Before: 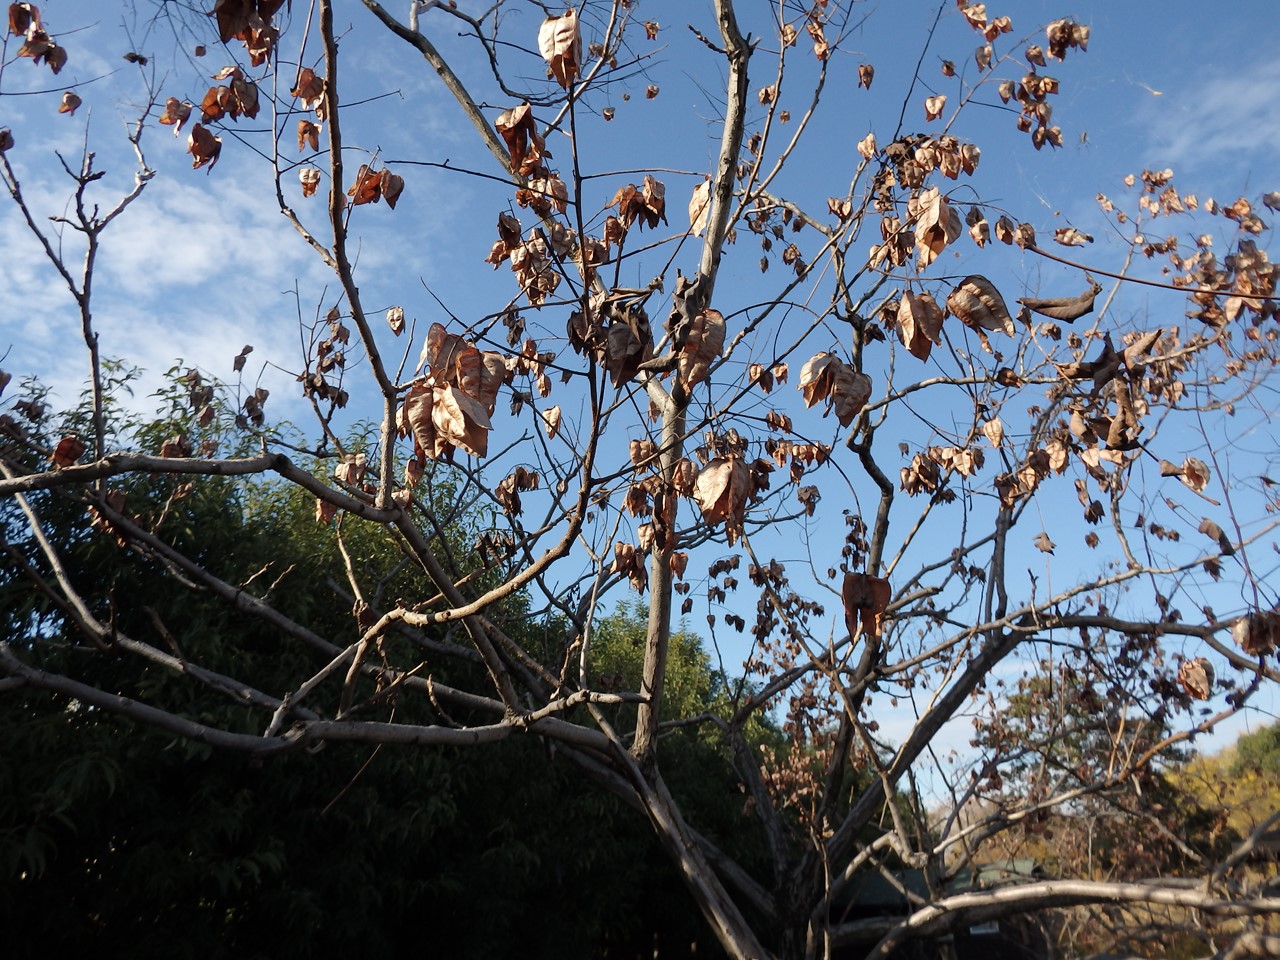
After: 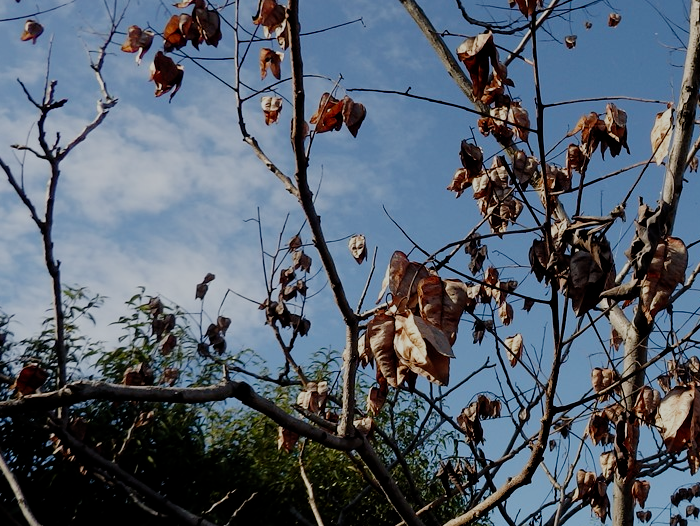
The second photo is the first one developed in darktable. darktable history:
crop and rotate: left 3.047%, top 7.509%, right 42.236%, bottom 37.598%
filmic rgb: middle gray luminance 29%, black relative exposure -10.3 EV, white relative exposure 5.5 EV, threshold 6 EV, target black luminance 0%, hardness 3.95, latitude 2.04%, contrast 1.132, highlights saturation mix 5%, shadows ↔ highlights balance 15.11%, add noise in highlights 0, preserve chrominance no, color science v3 (2019), use custom middle-gray values true, iterations of high-quality reconstruction 0, contrast in highlights soft, enable highlight reconstruction true
